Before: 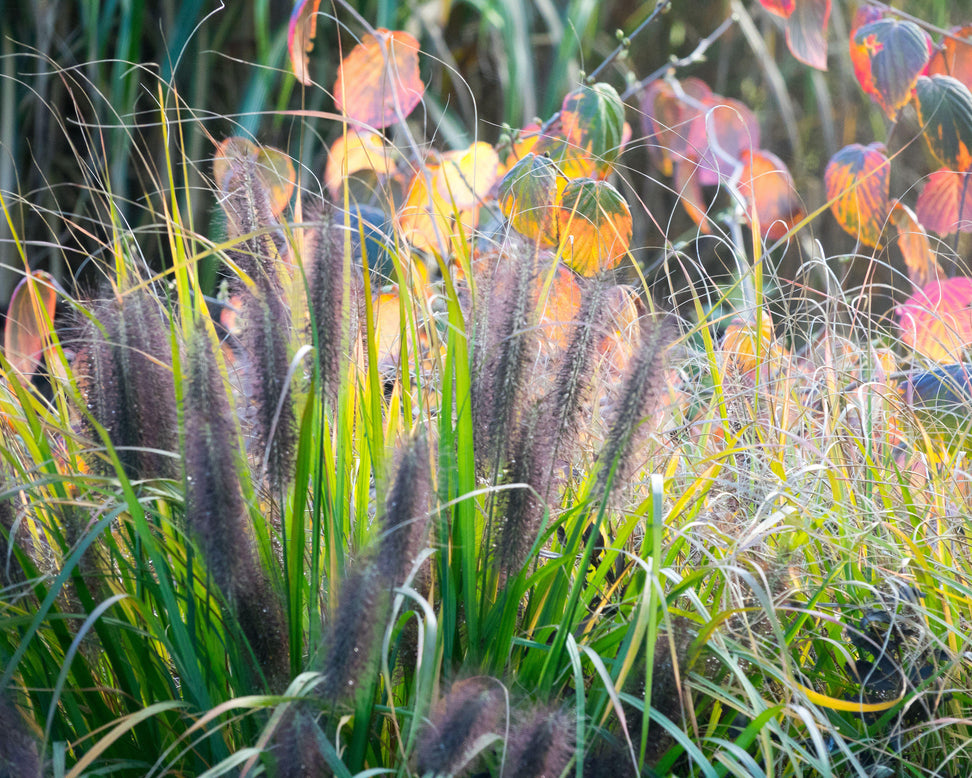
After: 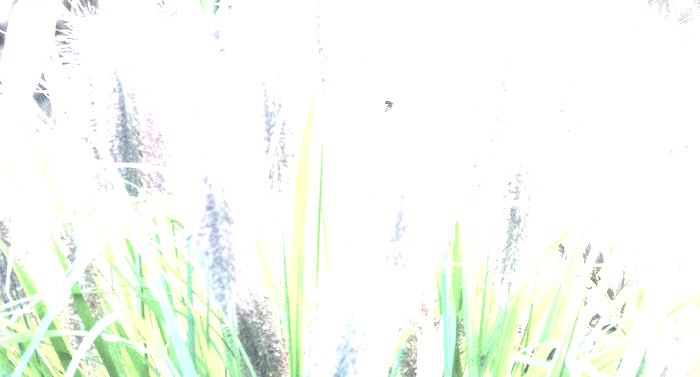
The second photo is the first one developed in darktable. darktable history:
contrast brightness saturation: brightness 0.18, saturation -0.5
exposure: black level correction 0, exposure 4 EV, compensate exposure bias true, compensate highlight preservation false
crop: top 36.498%, right 27.964%, bottom 14.995%
